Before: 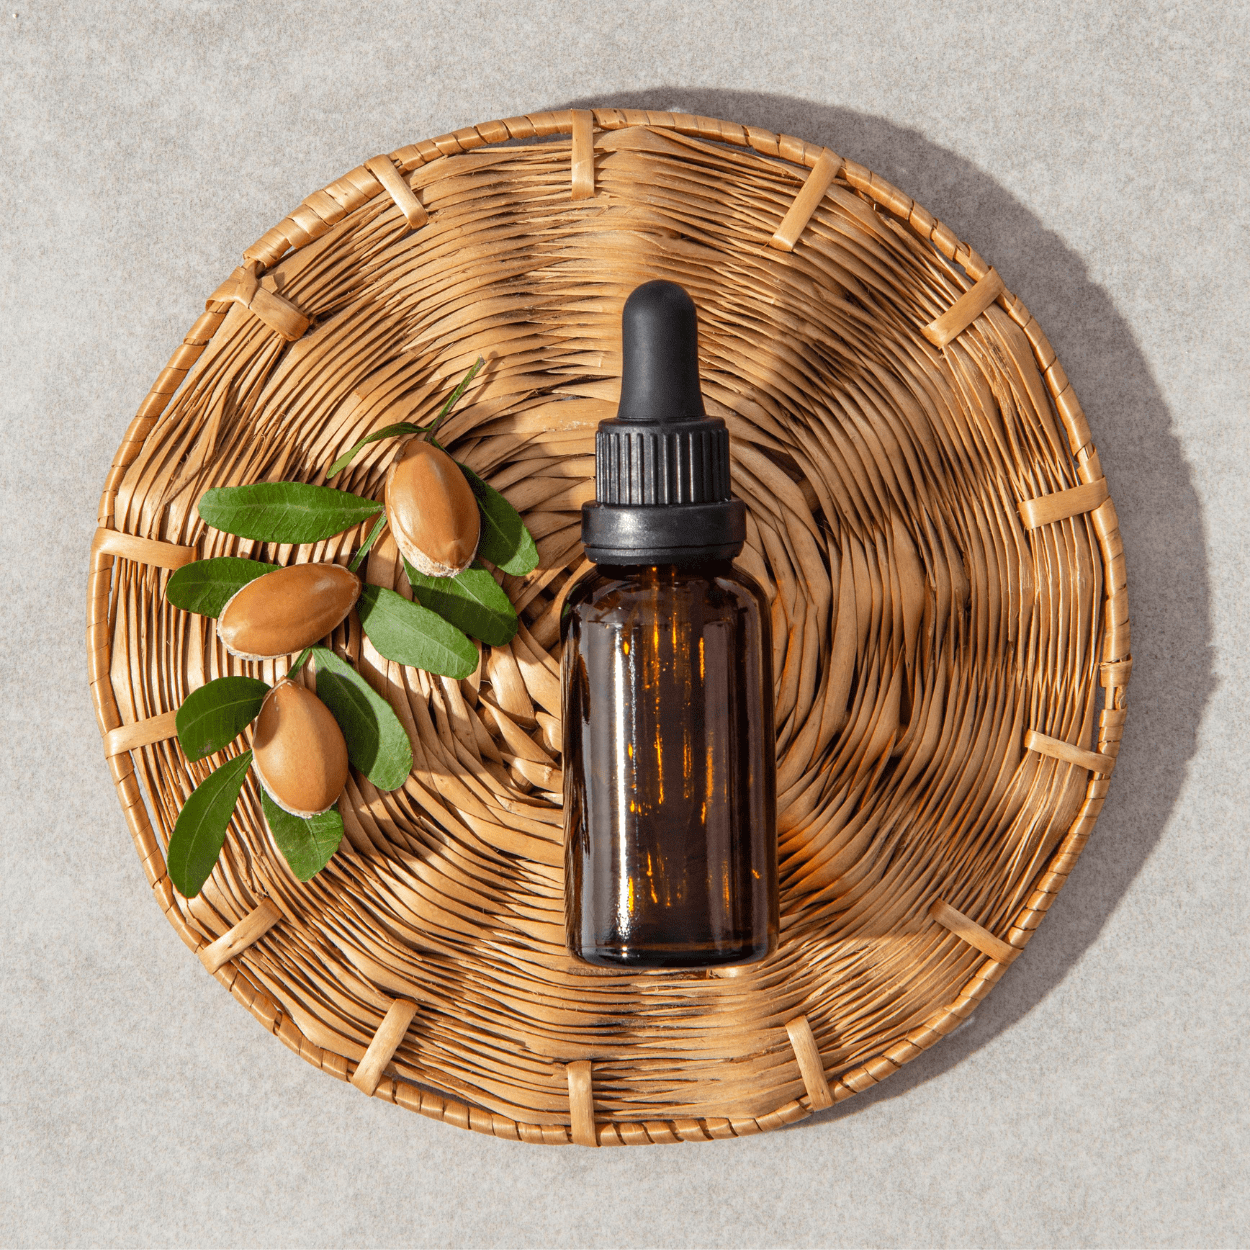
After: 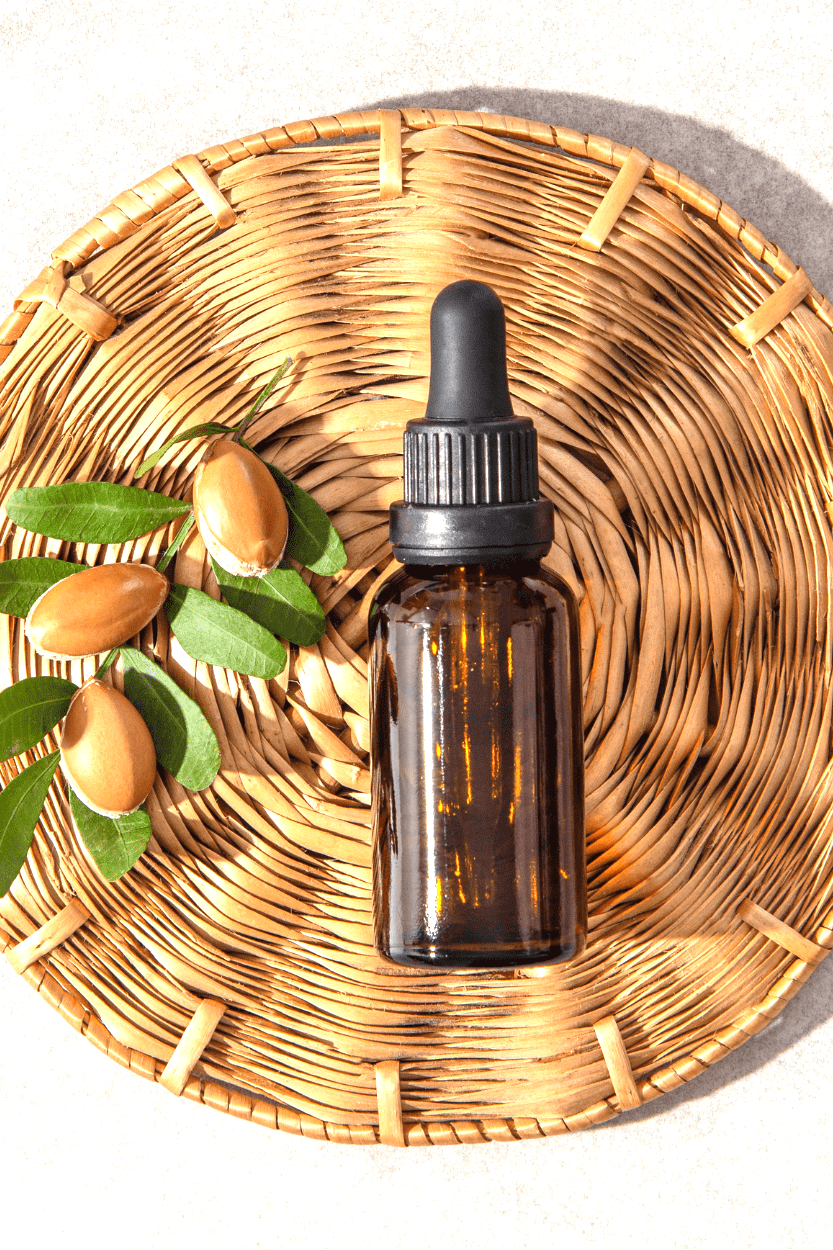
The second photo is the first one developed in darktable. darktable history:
crop: left 15.382%, right 17.903%
exposure: black level correction 0, exposure 0.947 EV, compensate highlight preservation false
